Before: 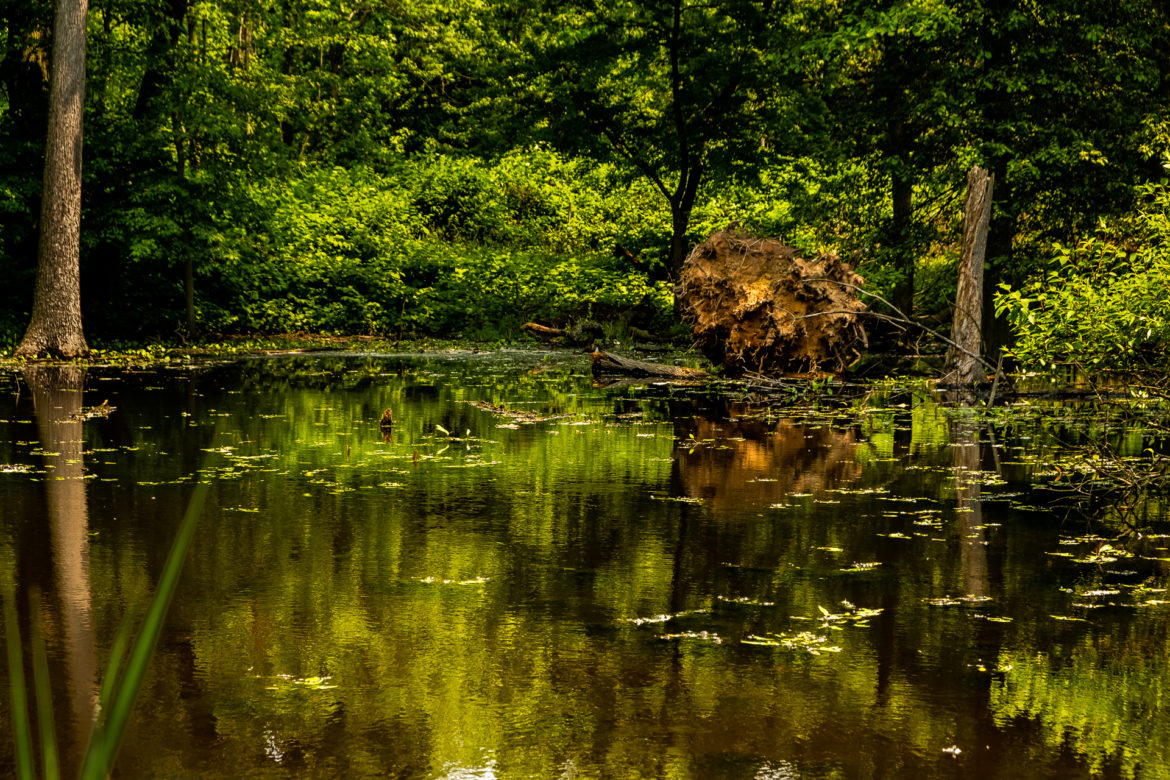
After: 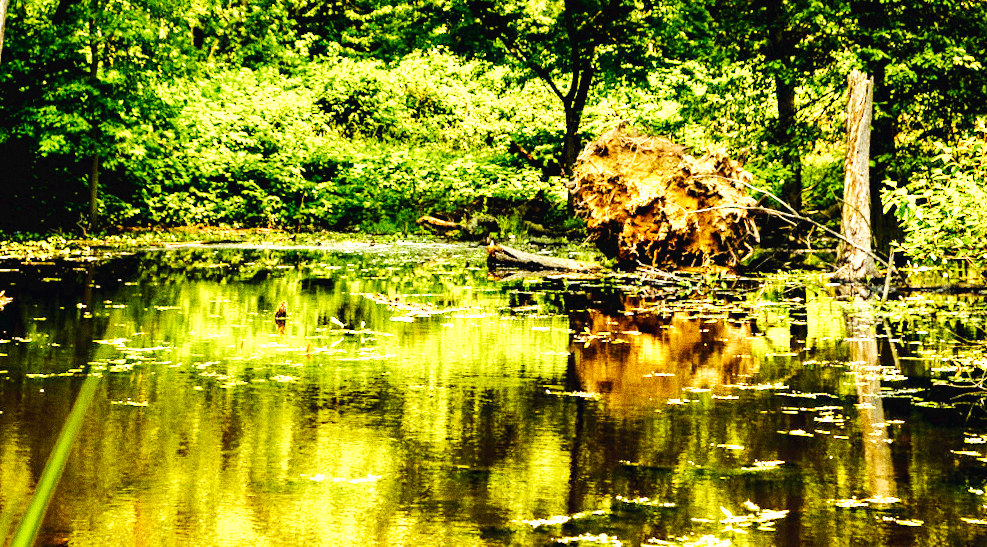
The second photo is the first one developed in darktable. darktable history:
rotate and perspective: rotation 0.215°, lens shift (vertical) -0.139, crop left 0.069, crop right 0.939, crop top 0.002, crop bottom 0.996
crop: left 5.596%, top 10.314%, right 3.534%, bottom 19.395%
exposure: black level correction 0.001, exposure 1.719 EV, compensate exposure bias true, compensate highlight preservation false
grain: coarseness 0.09 ISO, strength 40%
base curve: curves: ch0 [(0, 0.003) (0.001, 0.002) (0.006, 0.004) (0.02, 0.022) (0.048, 0.086) (0.094, 0.234) (0.162, 0.431) (0.258, 0.629) (0.385, 0.8) (0.548, 0.918) (0.751, 0.988) (1, 1)], preserve colors none
